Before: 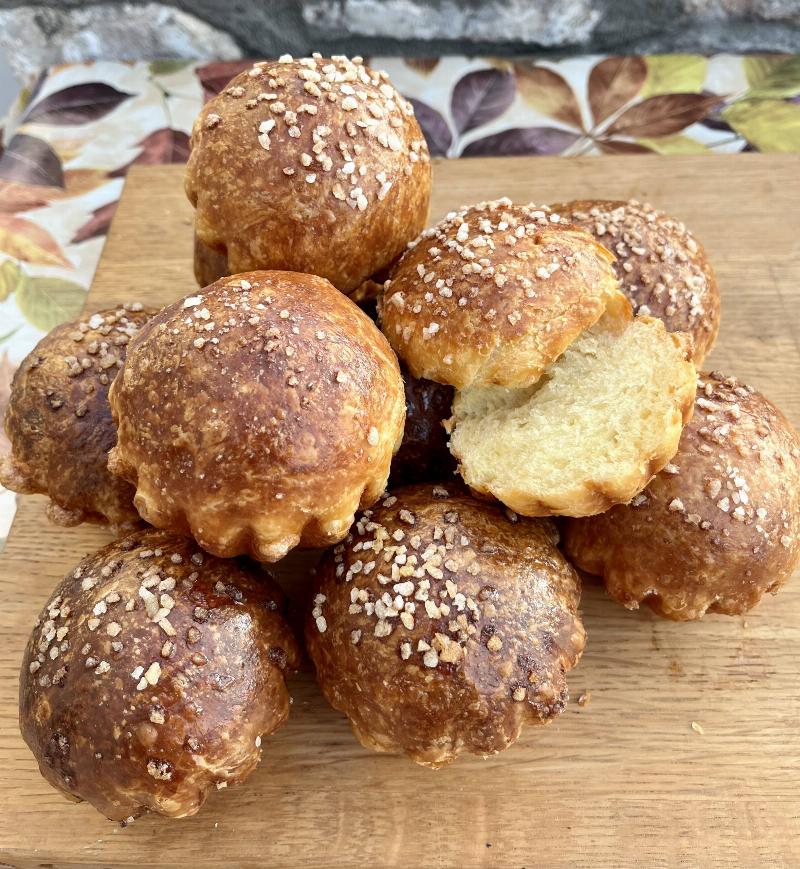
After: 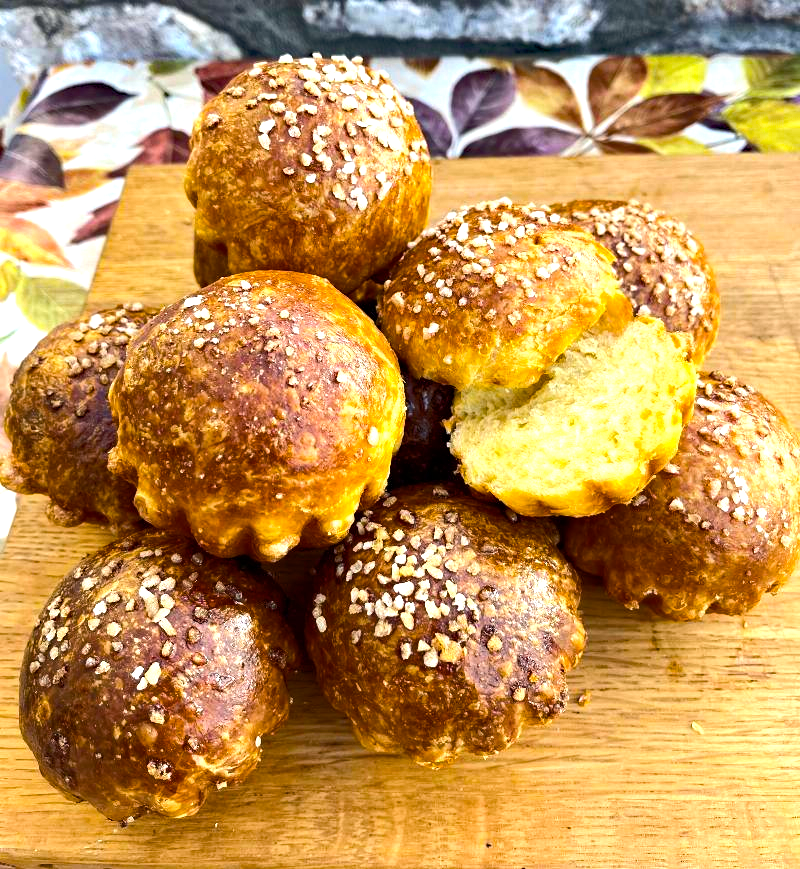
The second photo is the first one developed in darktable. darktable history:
tone equalizer: -8 EV -0.75 EV, -7 EV -0.7 EV, -6 EV -0.6 EV, -5 EV -0.4 EV, -3 EV 0.4 EV, -2 EV 0.6 EV, -1 EV 0.7 EV, +0 EV 0.75 EV, edges refinement/feathering 500, mask exposure compensation -1.57 EV, preserve details no
haze removal: strength 0.29, distance 0.25, compatibility mode true, adaptive false
rgb curve: curves: ch0 [(0, 0) (0.093, 0.159) (0.241, 0.265) (0.414, 0.42) (1, 1)], compensate middle gray true, preserve colors basic power
color balance rgb: linear chroma grading › global chroma 15%, perceptual saturation grading › global saturation 30%
